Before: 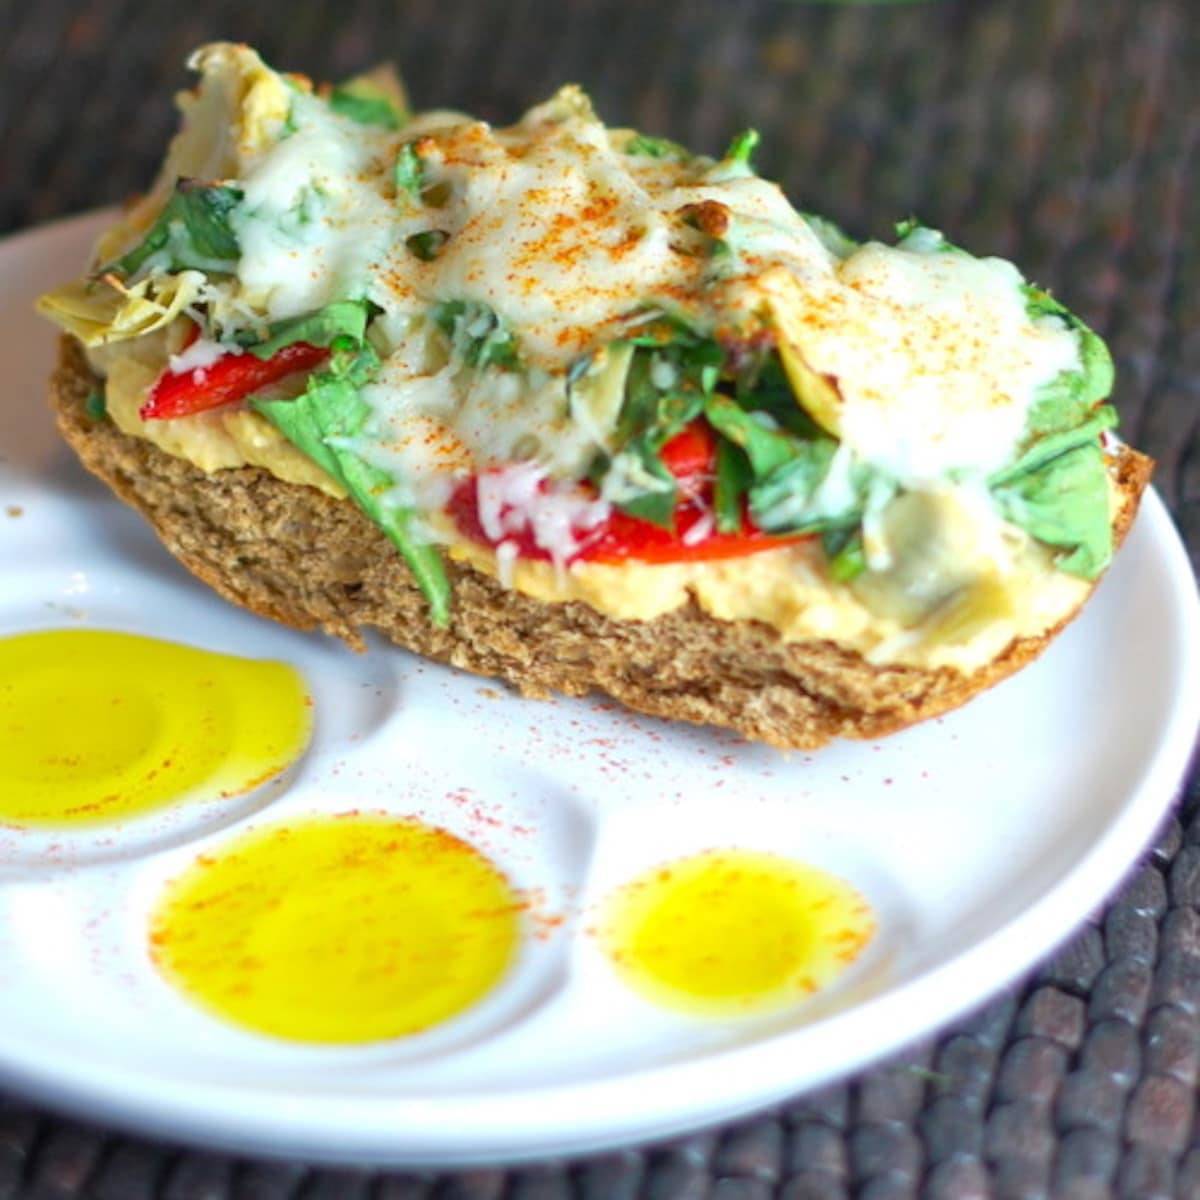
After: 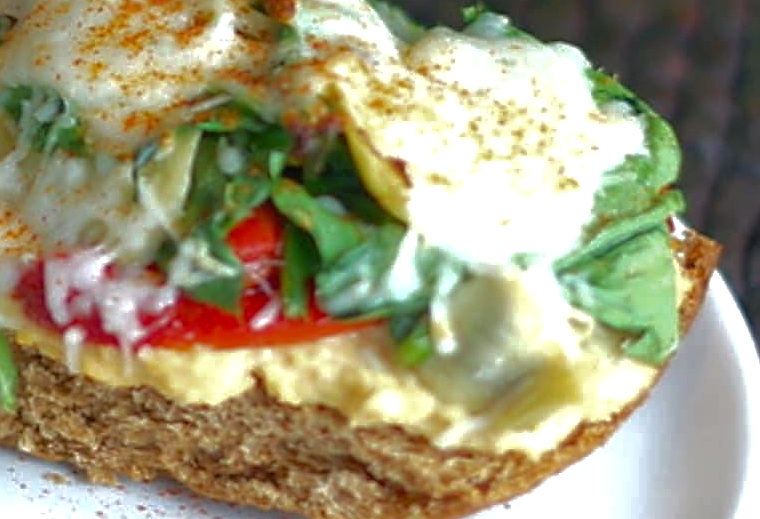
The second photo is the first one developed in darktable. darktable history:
exposure: exposure 0.132 EV, compensate highlight preservation false
levels: levels [0, 0.492, 0.984]
base curve: curves: ch0 [(0, 0) (0.841, 0.609) (1, 1)], preserve colors average RGB
crop: left 36.095%, top 17.988%, right 0.515%, bottom 38.734%
sharpen: amount 0.585
